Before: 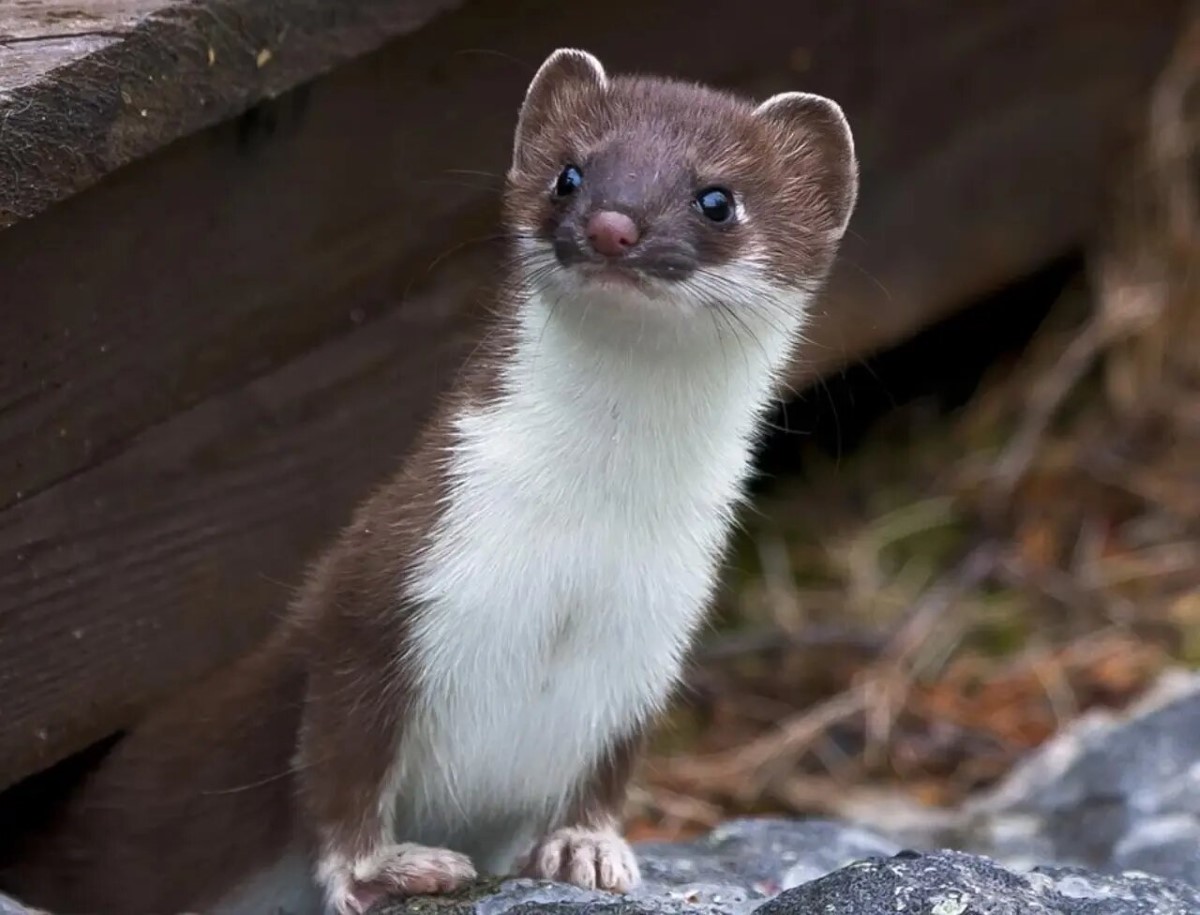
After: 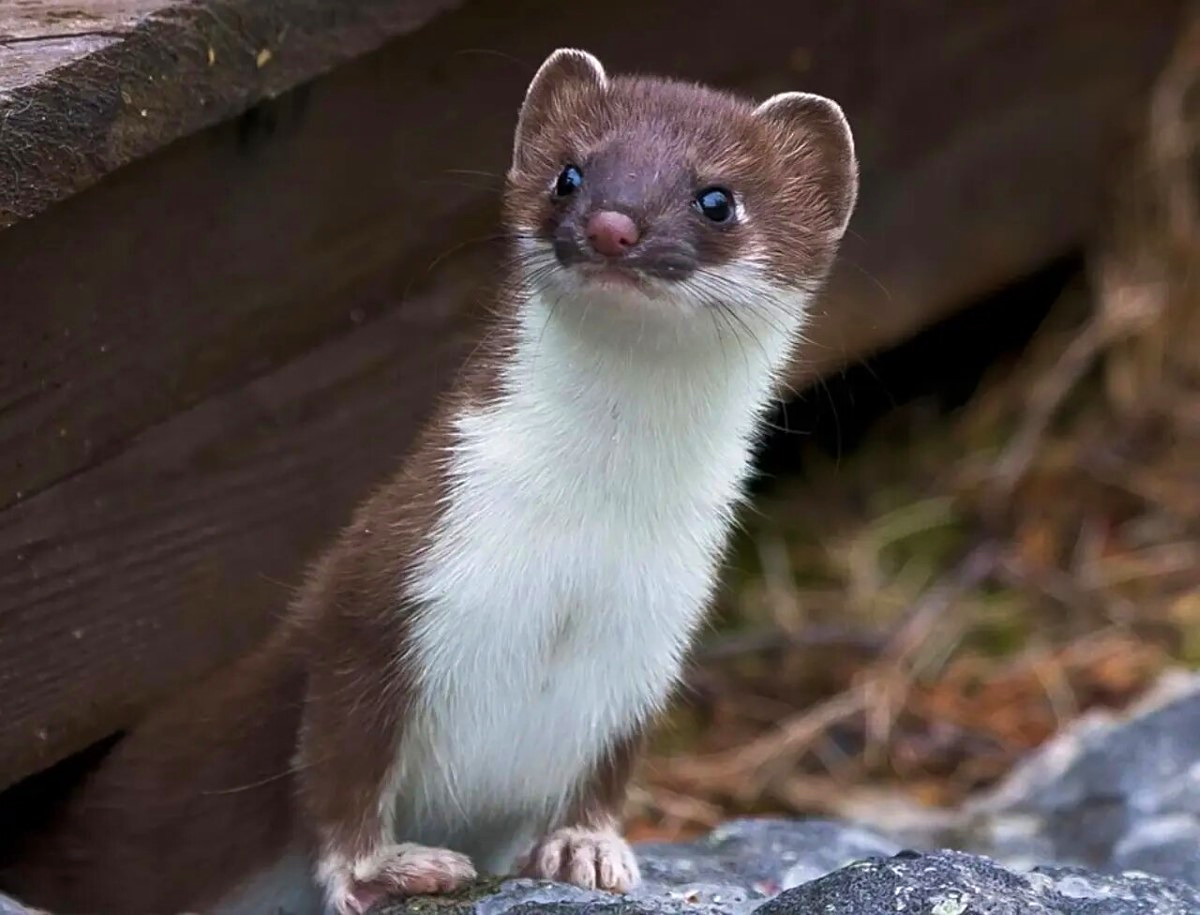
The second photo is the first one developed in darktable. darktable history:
velvia: on, module defaults
sharpen: amount 0.207
